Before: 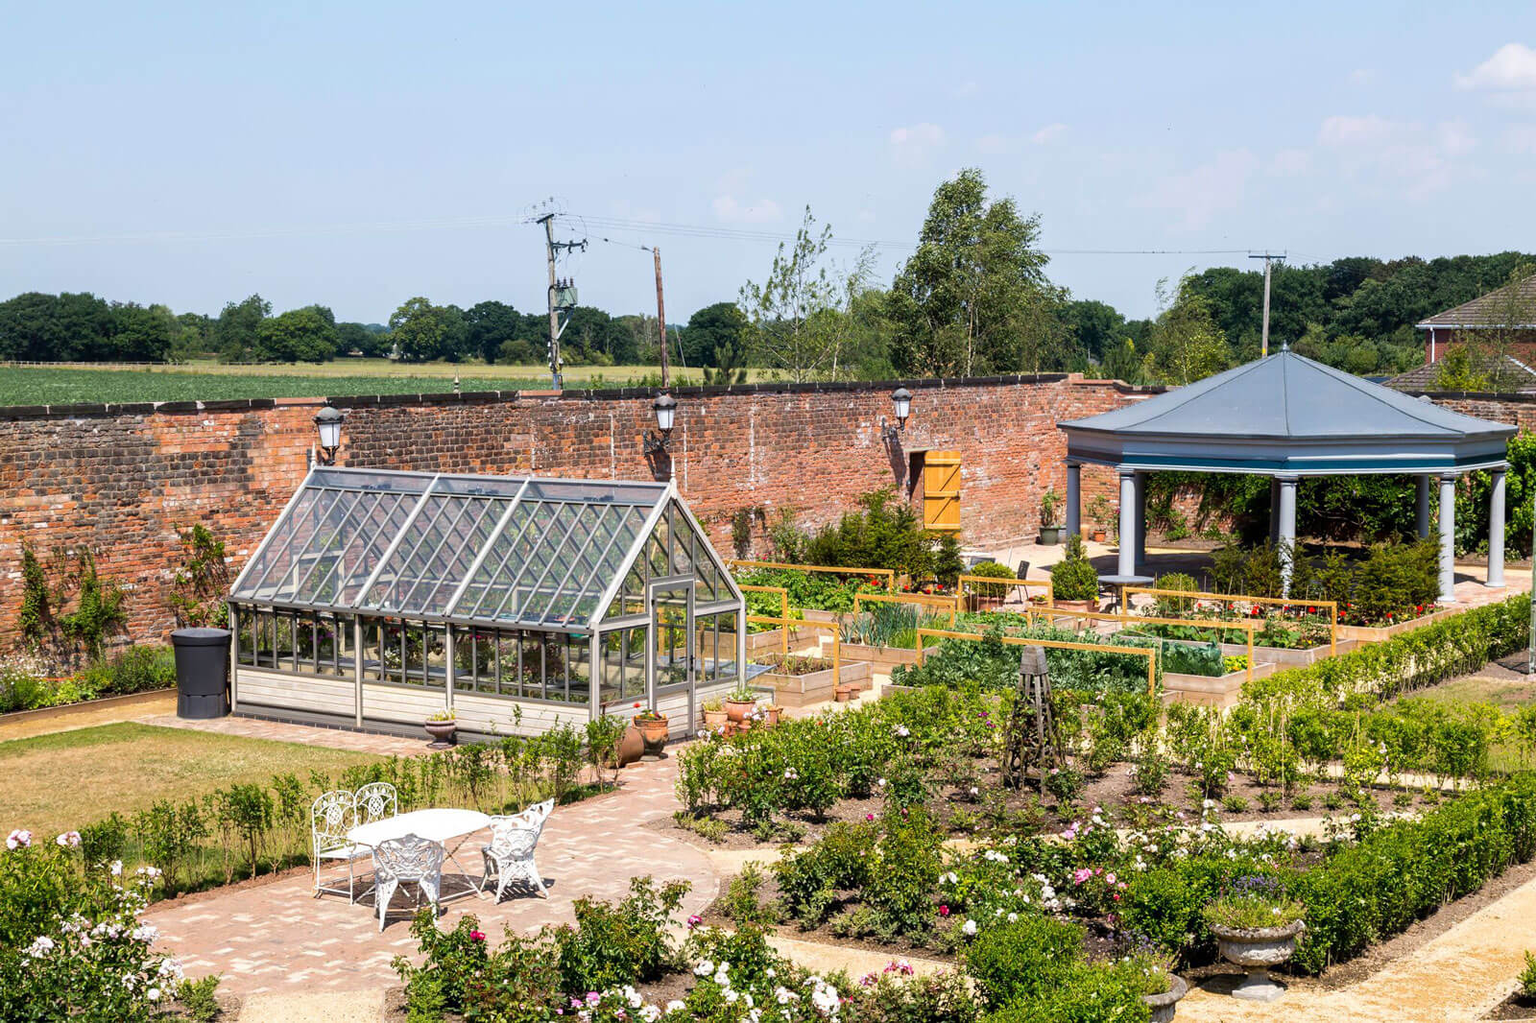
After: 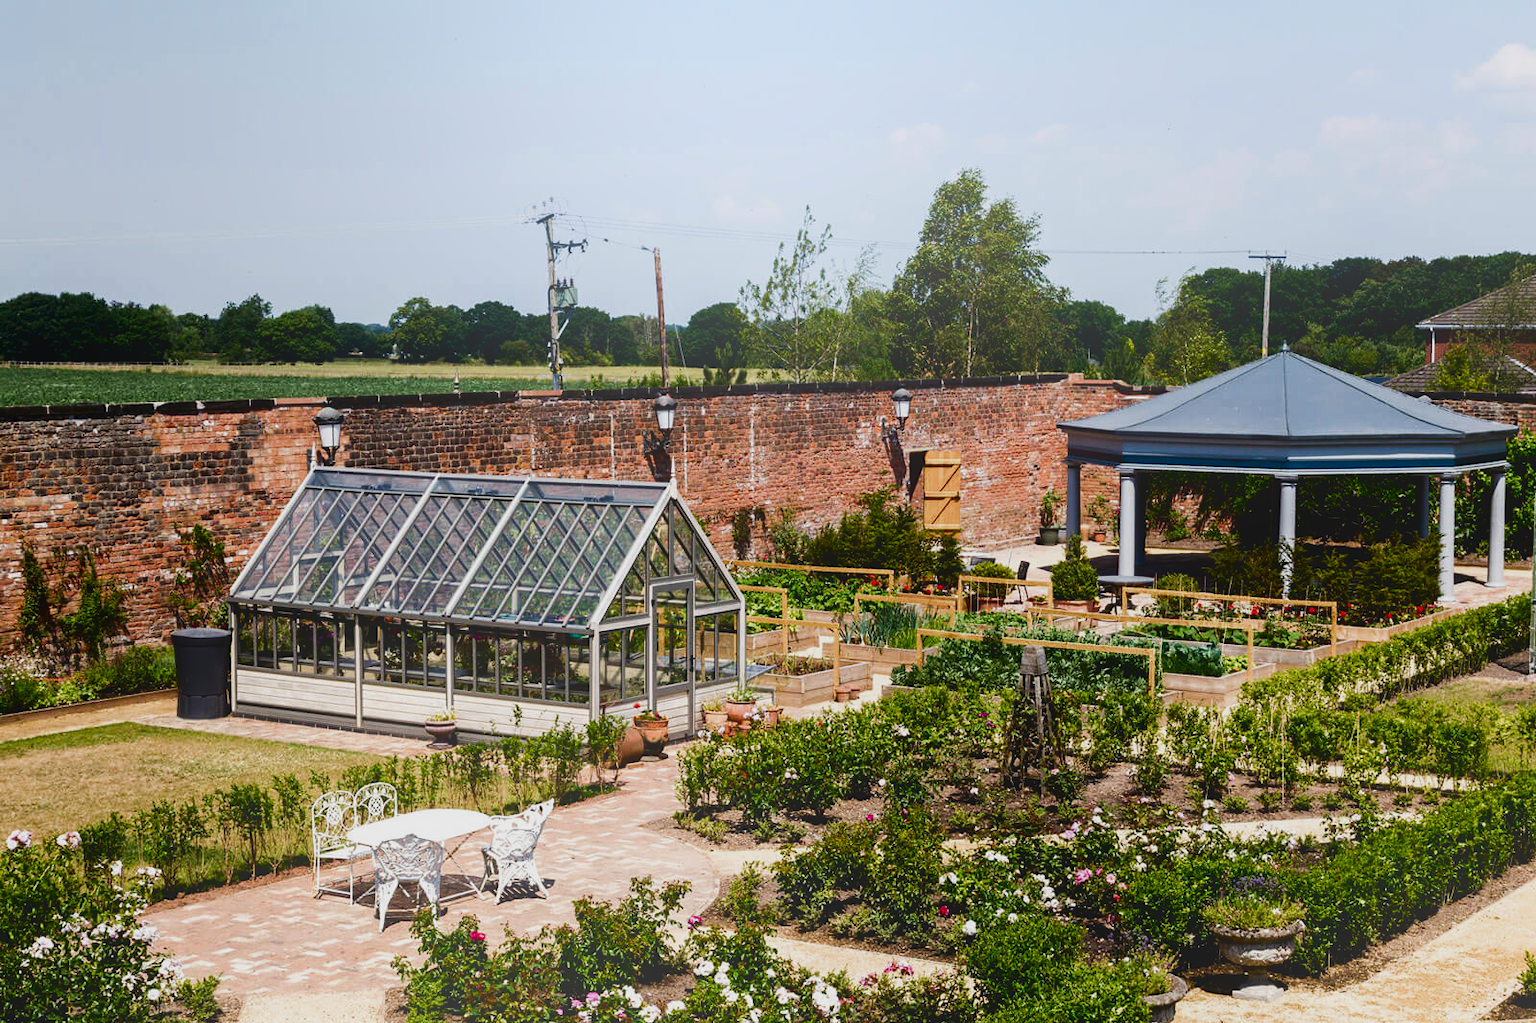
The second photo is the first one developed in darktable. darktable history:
filmic rgb: middle gray luminance 21.73%, black relative exposure -14 EV, white relative exposure 2.96 EV, threshold 6 EV, target black luminance 0%, hardness 8.81, latitude 59.69%, contrast 1.208, highlights saturation mix 5%, shadows ↔ highlights balance 41.6%, add noise in highlights 0, color science v3 (2019), use custom middle-gray values true, iterations of high-quality reconstruction 0, contrast in highlights soft, enable highlight reconstruction true
contrast brightness saturation: contrast 0.13, brightness -0.24, saturation 0.14
bloom: size 38%, threshold 95%, strength 30%
